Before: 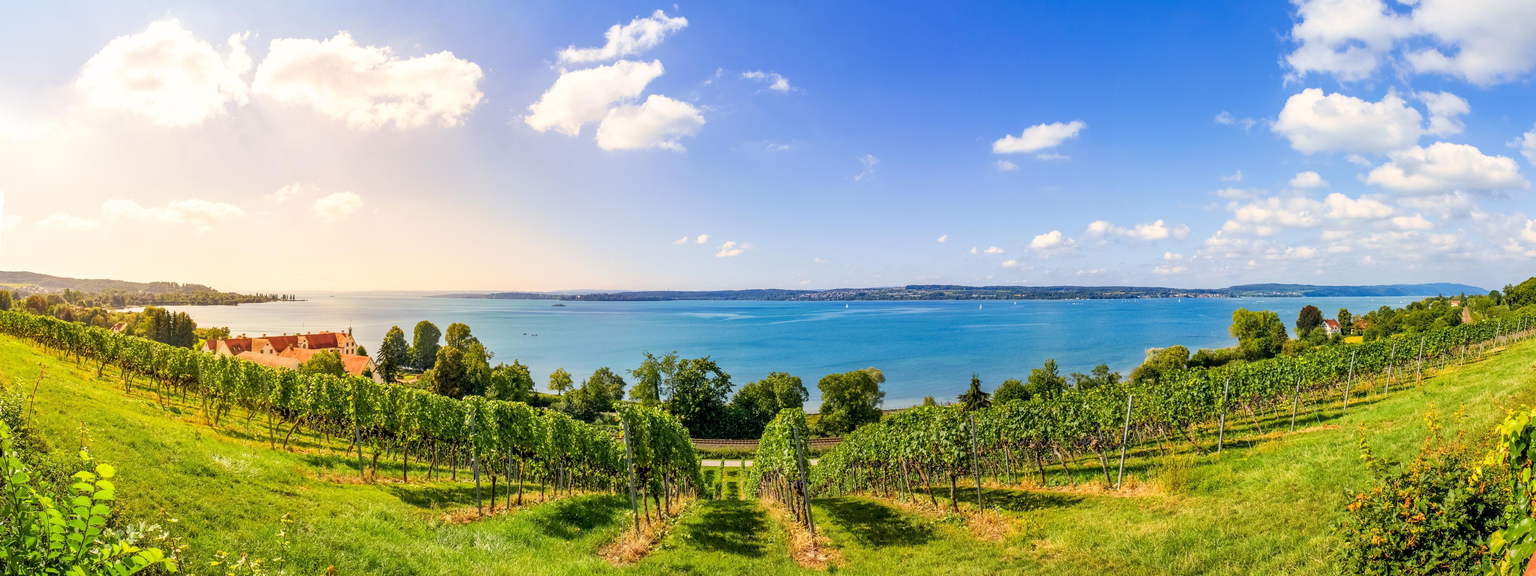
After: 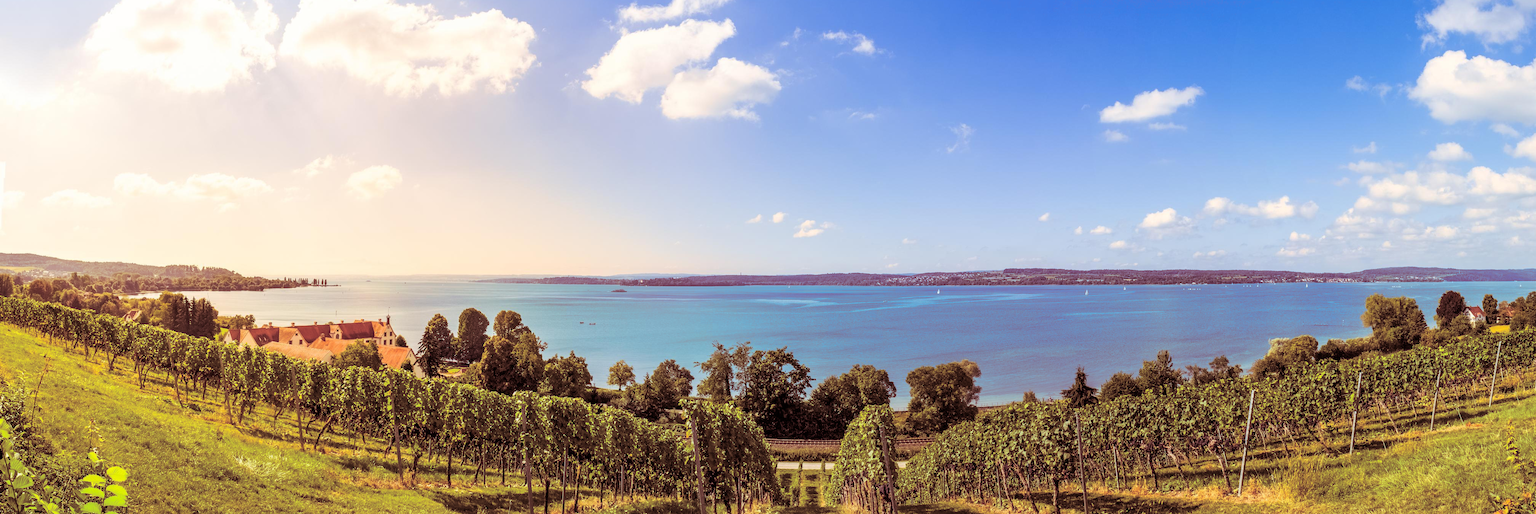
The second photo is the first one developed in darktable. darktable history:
crop: top 7.49%, right 9.717%, bottom 11.943%
split-toning: highlights › hue 187.2°, highlights › saturation 0.83, balance -68.05, compress 56.43%
